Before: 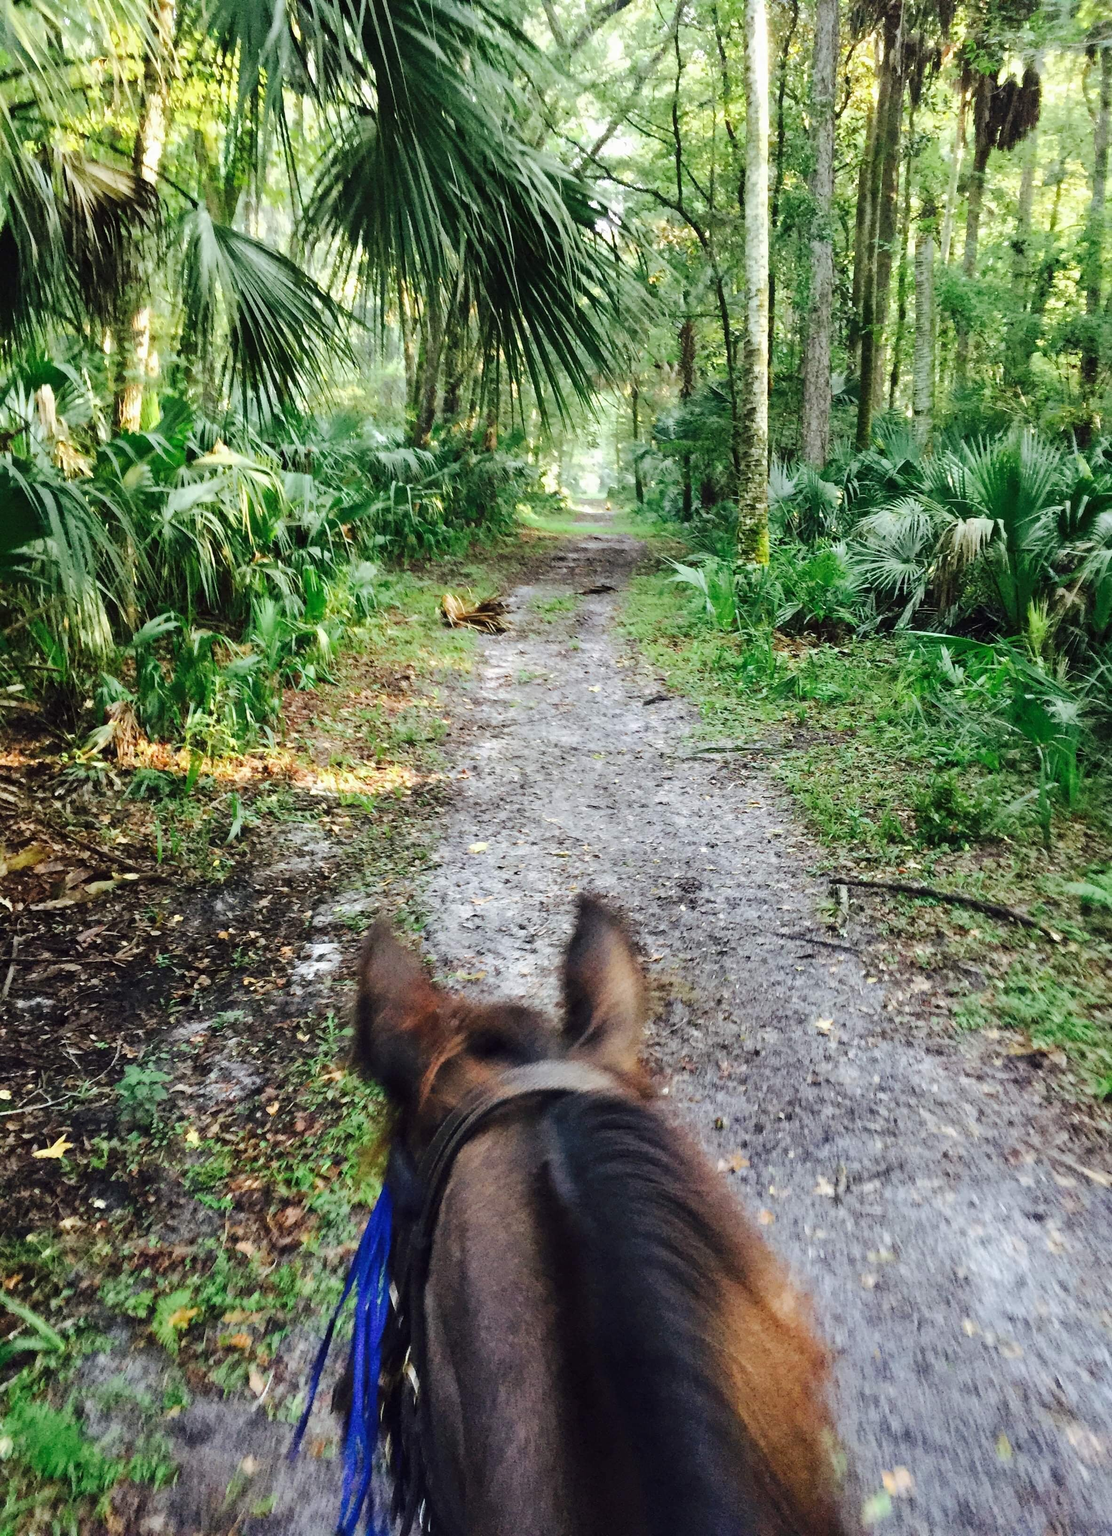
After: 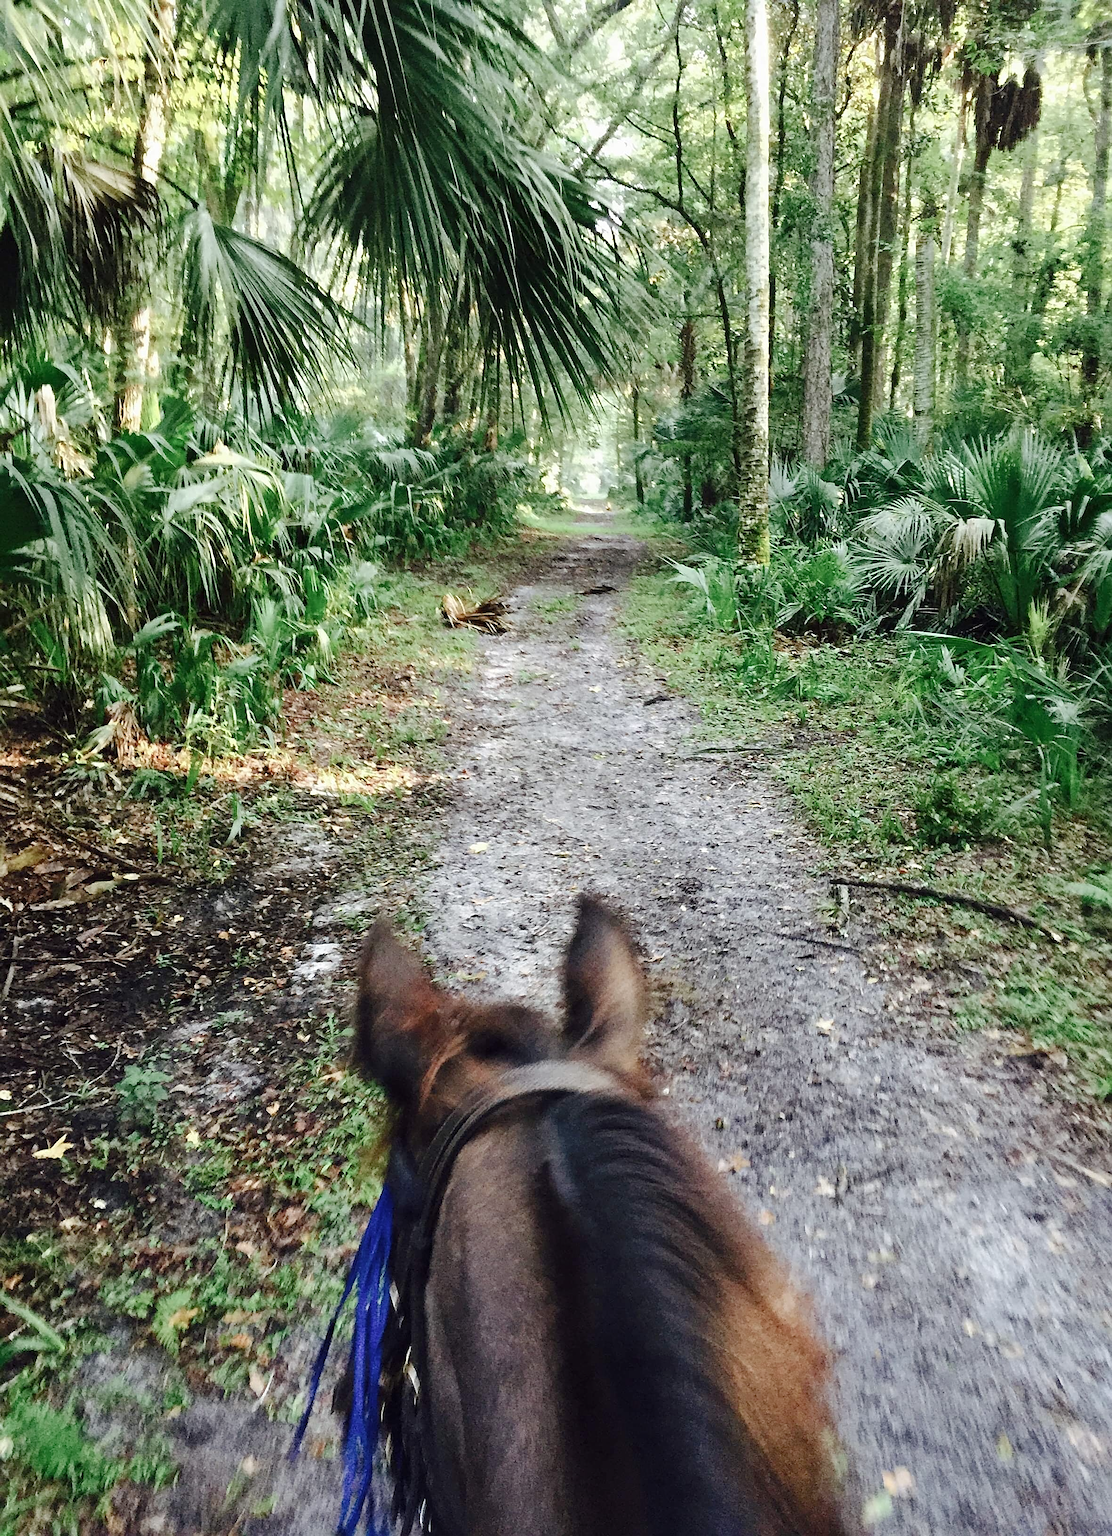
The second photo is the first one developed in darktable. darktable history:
sharpen: on, module defaults
color balance rgb: linear chroma grading › shadows -7.282%, linear chroma grading › highlights -7.675%, linear chroma grading › global chroma -10.34%, linear chroma grading › mid-tones -8.423%, perceptual saturation grading › global saturation 0.655%, perceptual saturation grading › highlights -31.639%, perceptual saturation grading › mid-tones 5.764%, perceptual saturation grading › shadows 17.756%, global vibrance 20%
